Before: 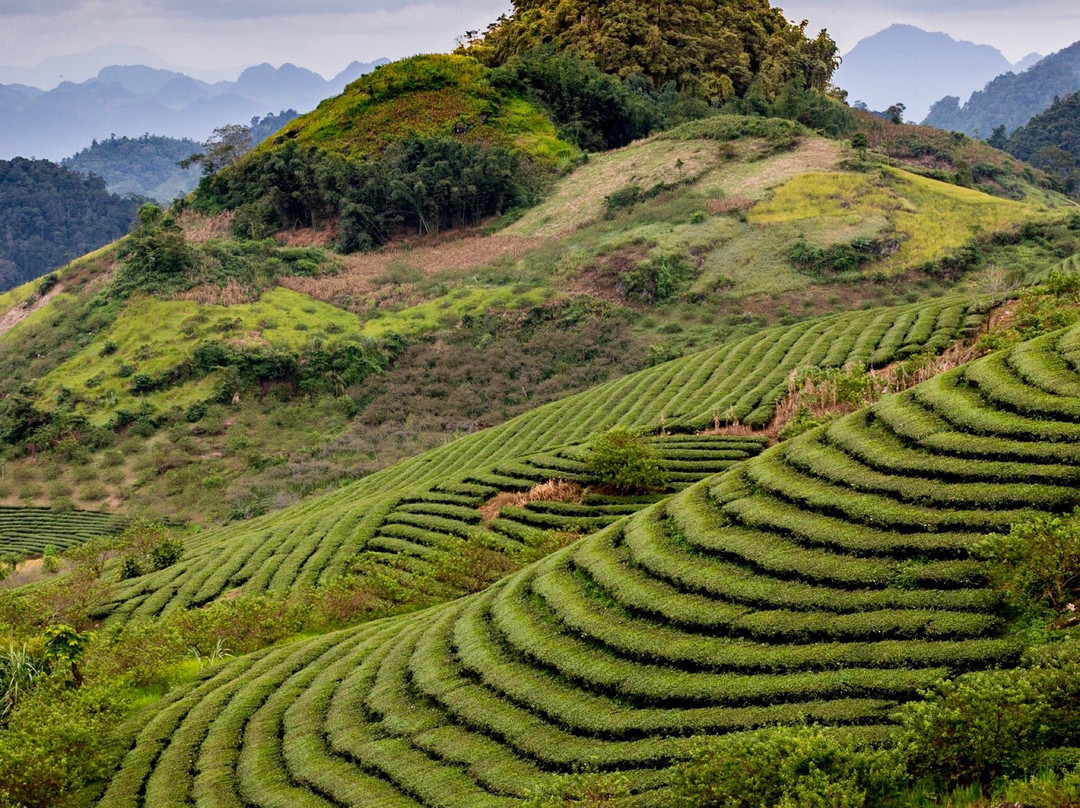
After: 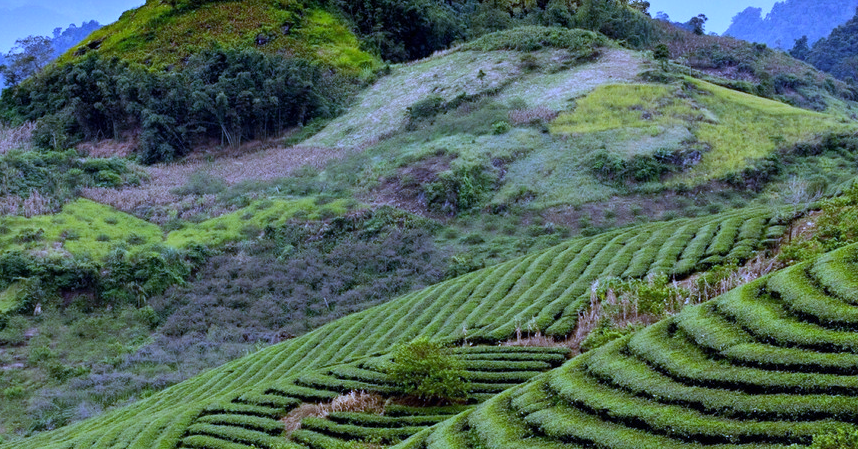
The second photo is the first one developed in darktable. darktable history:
crop: left 18.38%, top 11.092%, right 2.134%, bottom 33.217%
white balance: red 0.766, blue 1.537
